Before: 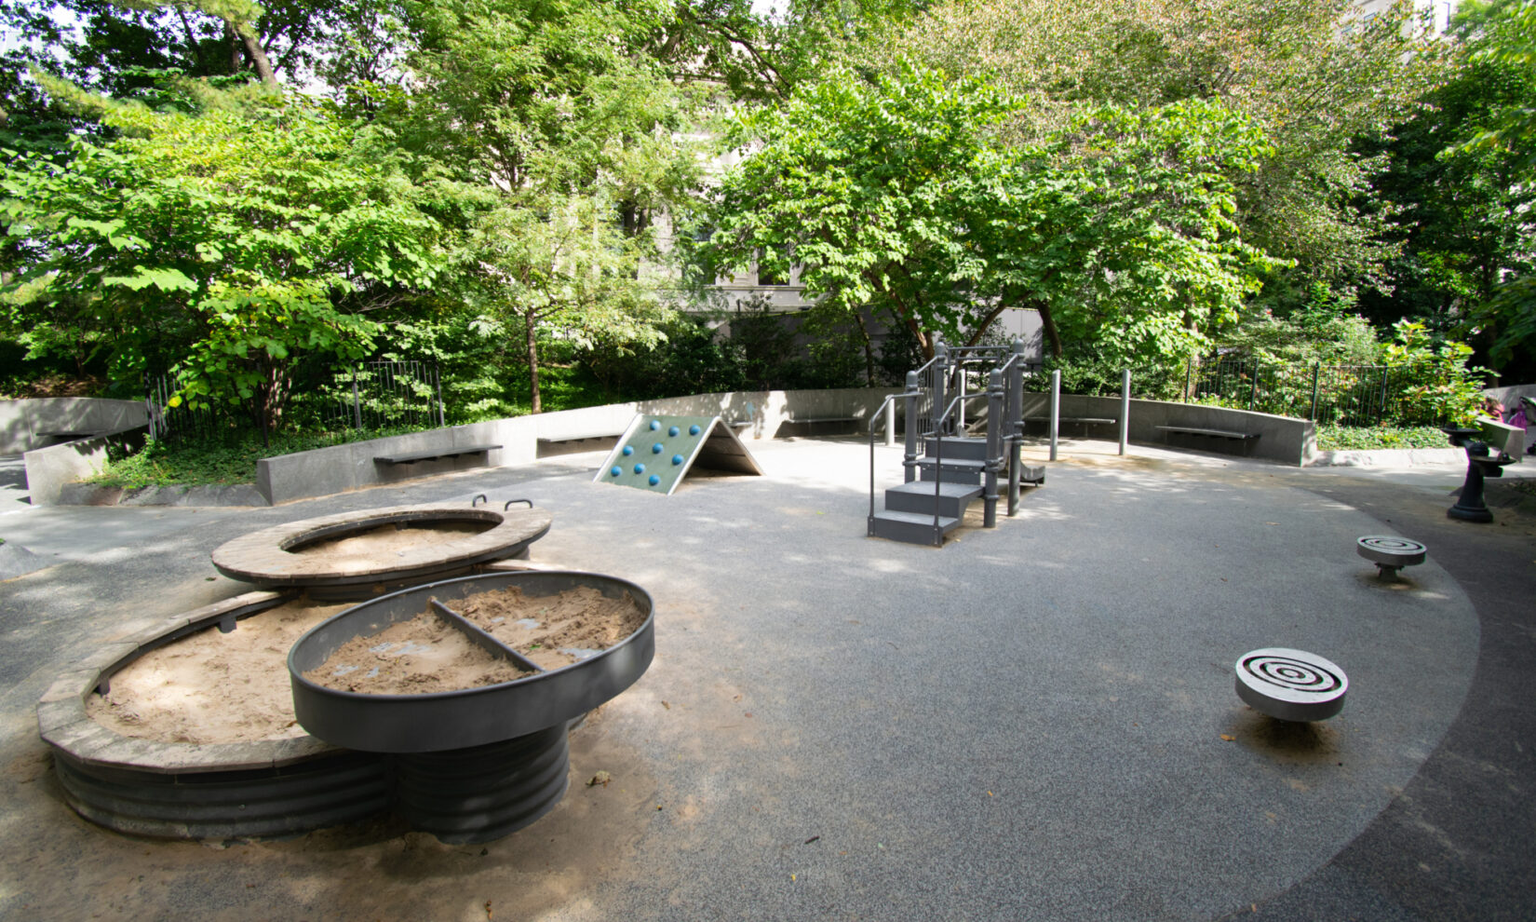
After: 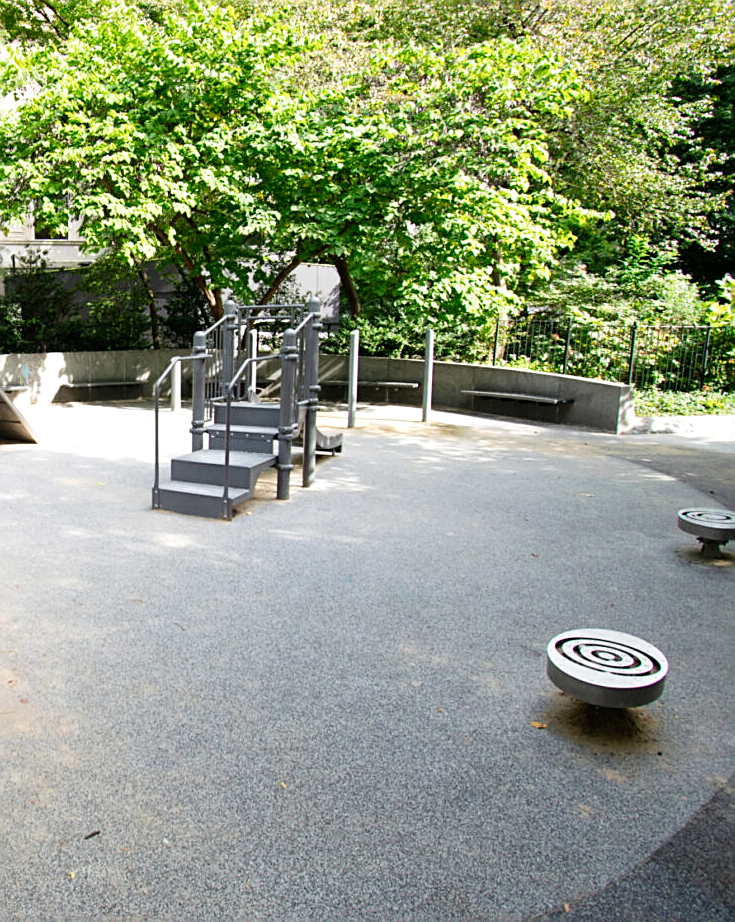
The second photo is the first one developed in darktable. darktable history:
sharpen: on, module defaults
exposure: black level correction 0, exposure 0.301 EV, compensate exposure bias true, compensate highlight preservation false
crop: left 47.3%, top 6.825%, right 8.117%
tone curve: curves: ch0 [(0, 0) (0.004, 0.001) (0.133, 0.112) (0.325, 0.362) (0.832, 0.893) (1, 1)], preserve colors none
